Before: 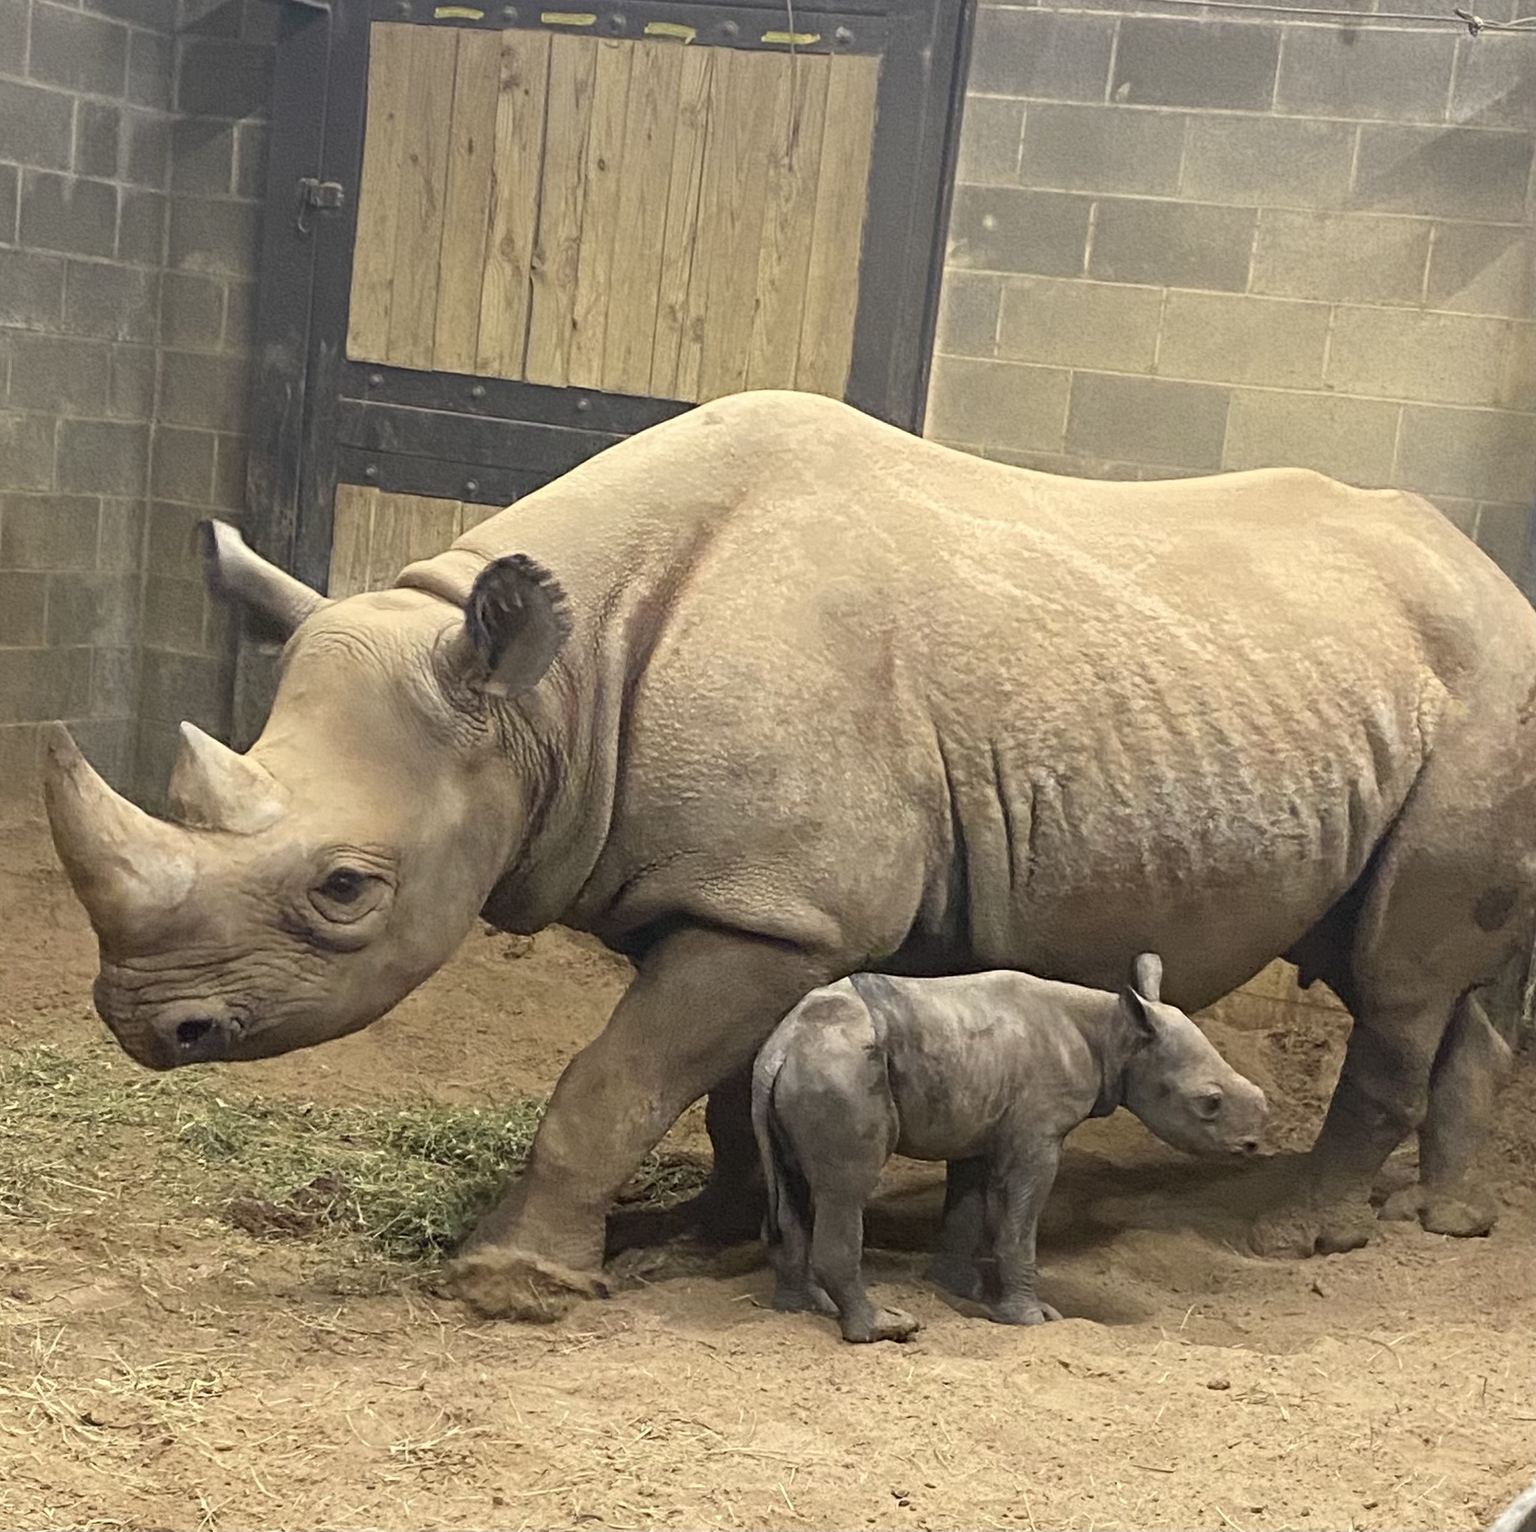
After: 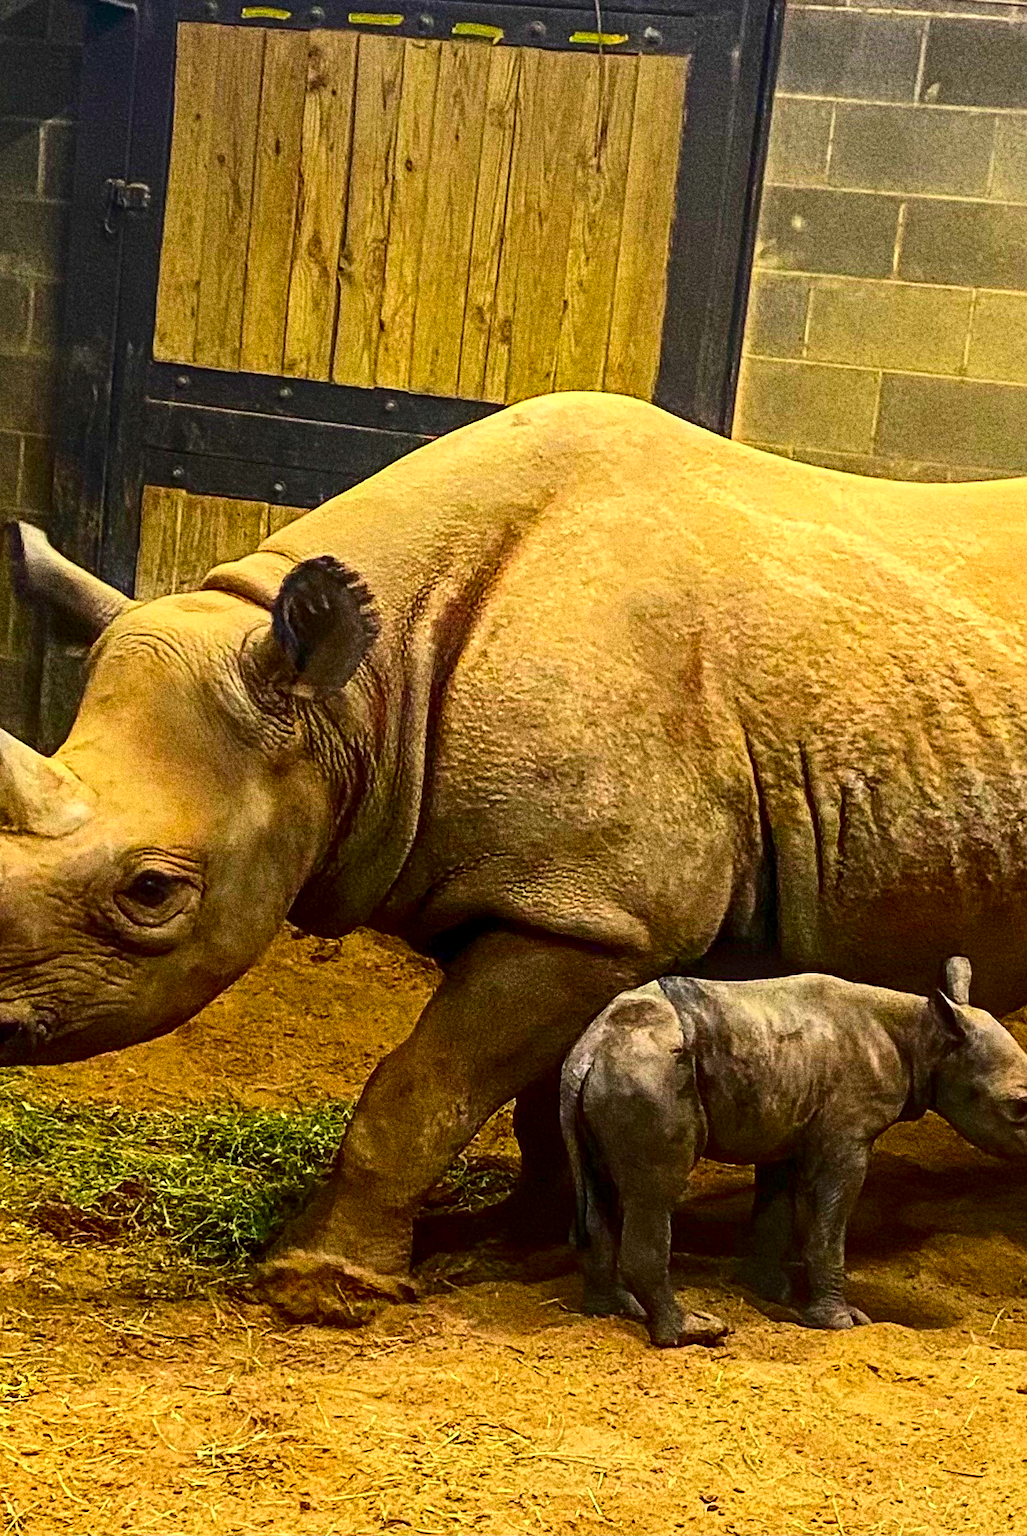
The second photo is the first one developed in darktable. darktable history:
grain: coarseness 10.62 ISO, strength 55.56%
crop and rotate: left 12.648%, right 20.685%
sharpen: amount 0.575
contrast brightness saturation: contrast 0.24, brightness -0.24, saturation 0.14
local contrast: on, module defaults
color correction: saturation 2.15
